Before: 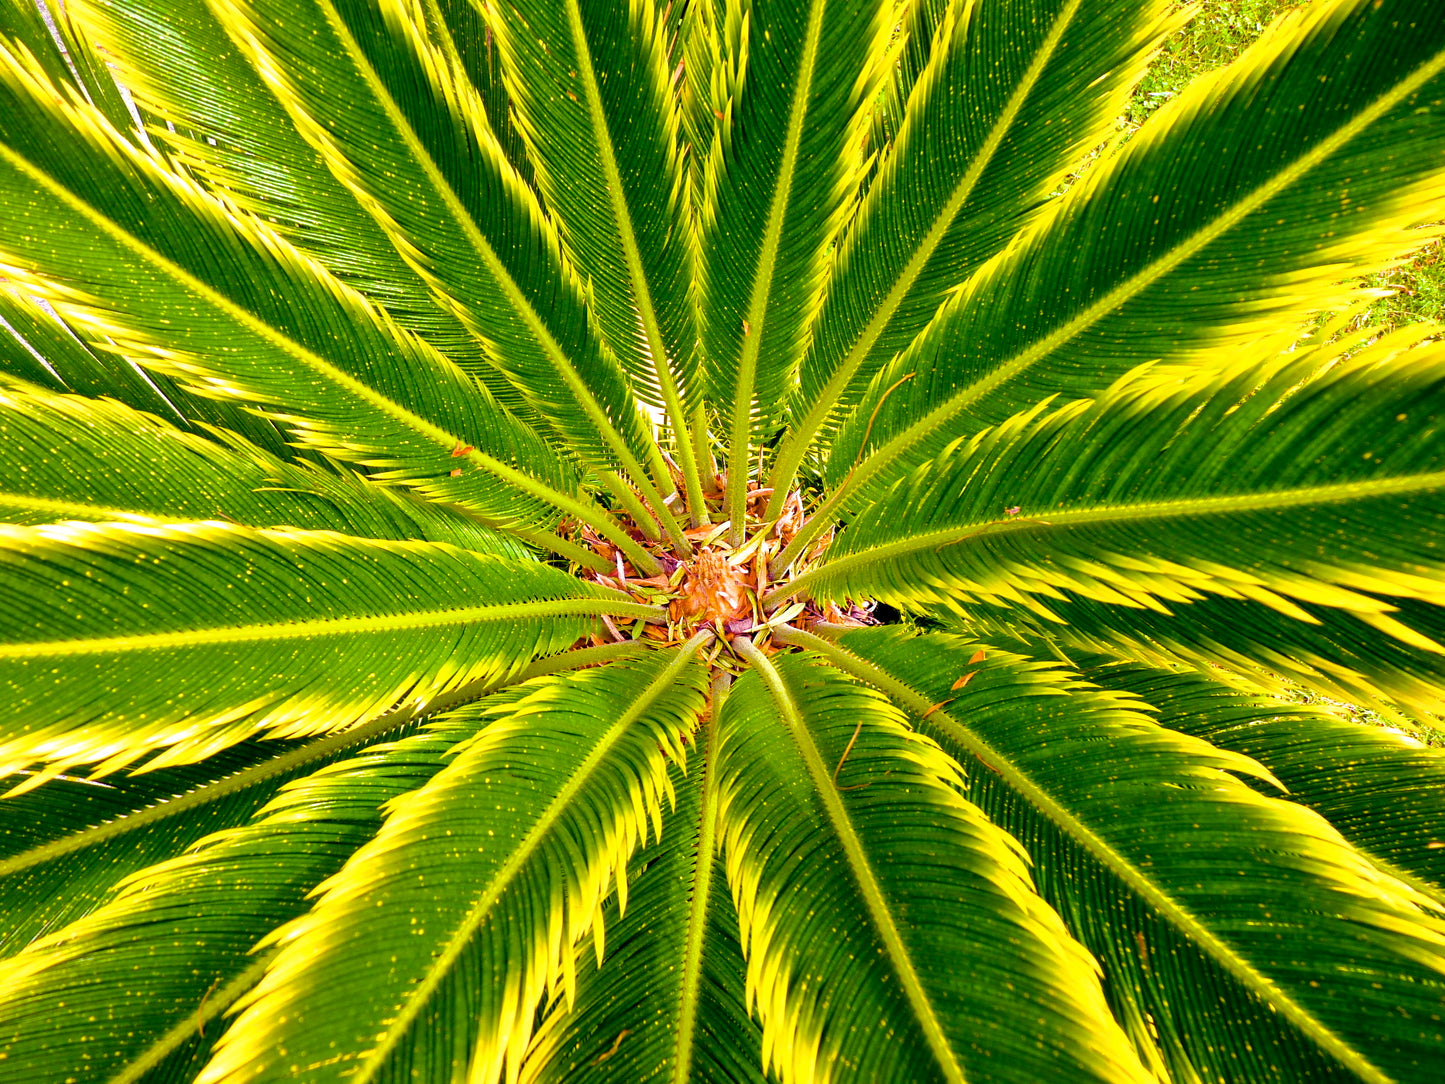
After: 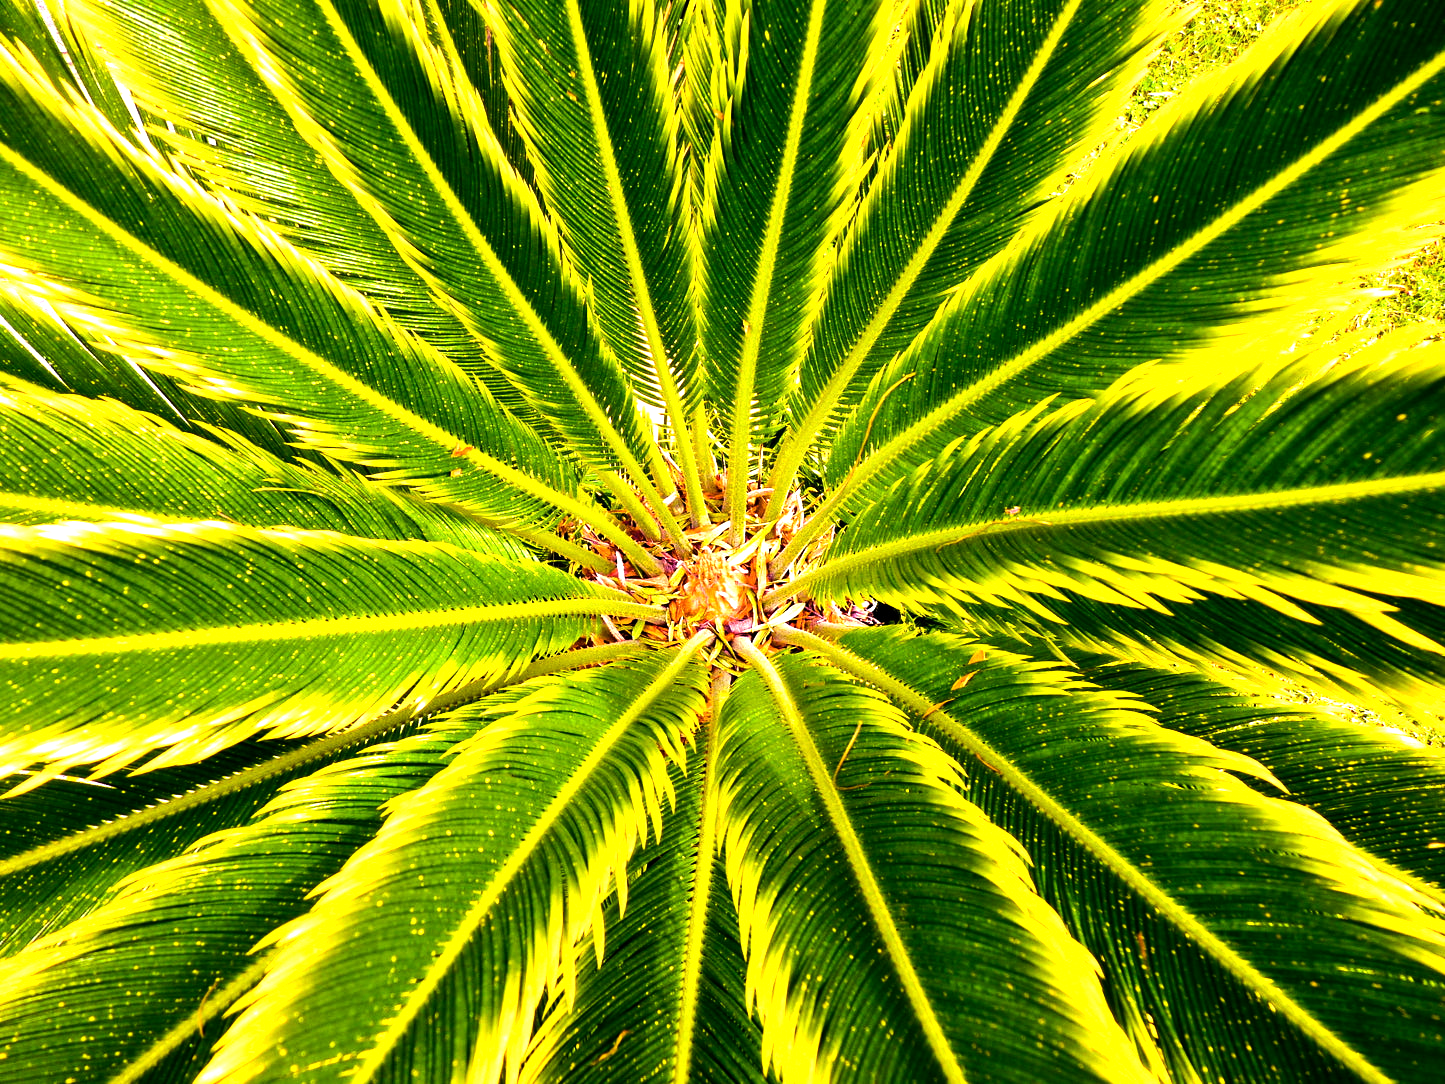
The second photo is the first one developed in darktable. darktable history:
white balance: red 1.045, blue 0.932
tone equalizer: -8 EV -1.08 EV, -7 EV -1.01 EV, -6 EV -0.867 EV, -5 EV -0.578 EV, -3 EV 0.578 EV, -2 EV 0.867 EV, -1 EV 1.01 EV, +0 EV 1.08 EV, edges refinement/feathering 500, mask exposure compensation -1.57 EV, preserve details no
